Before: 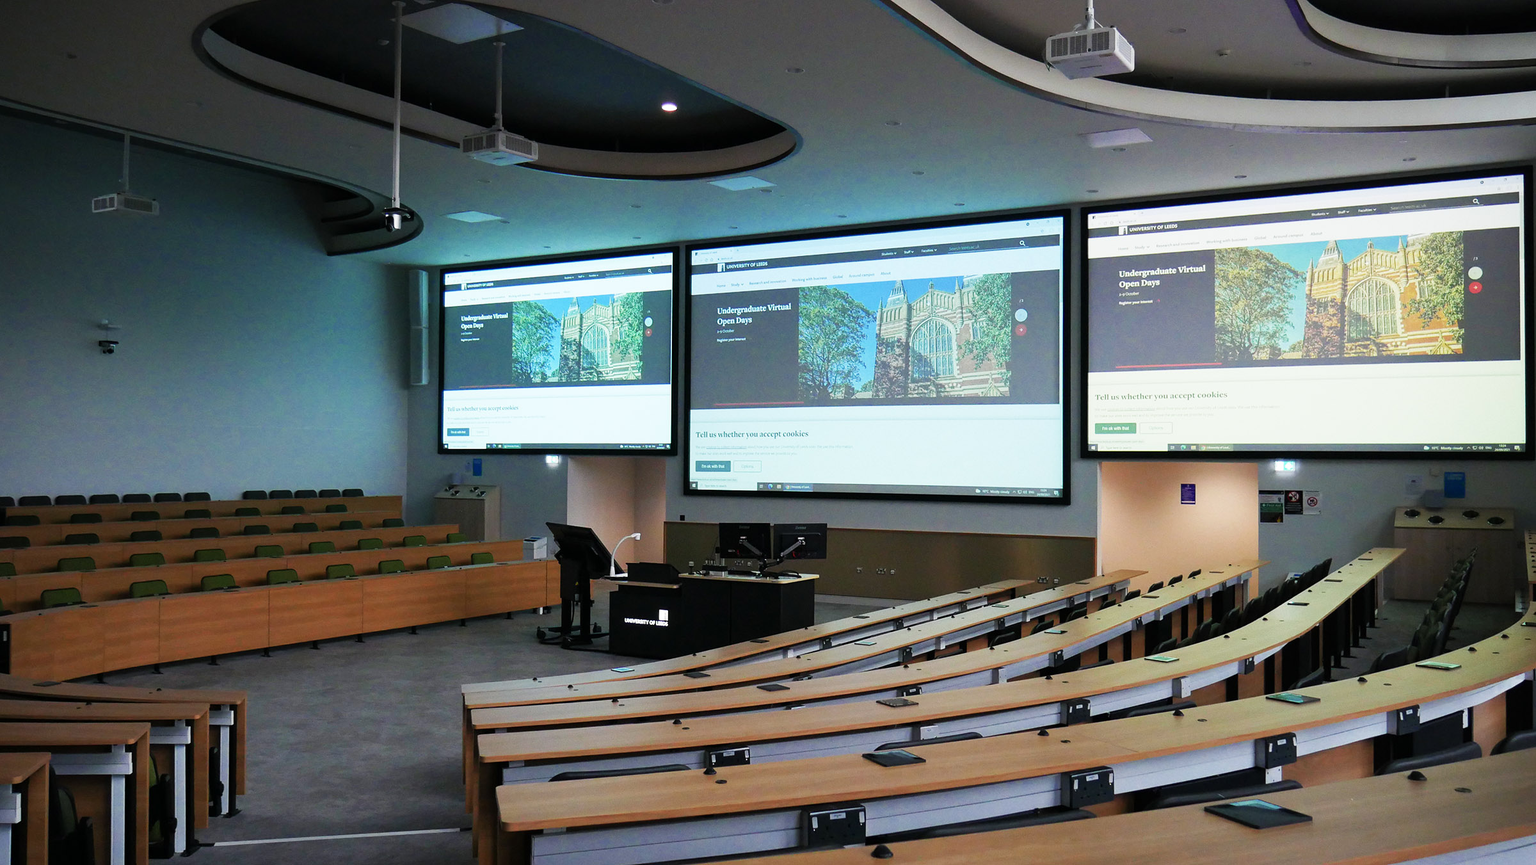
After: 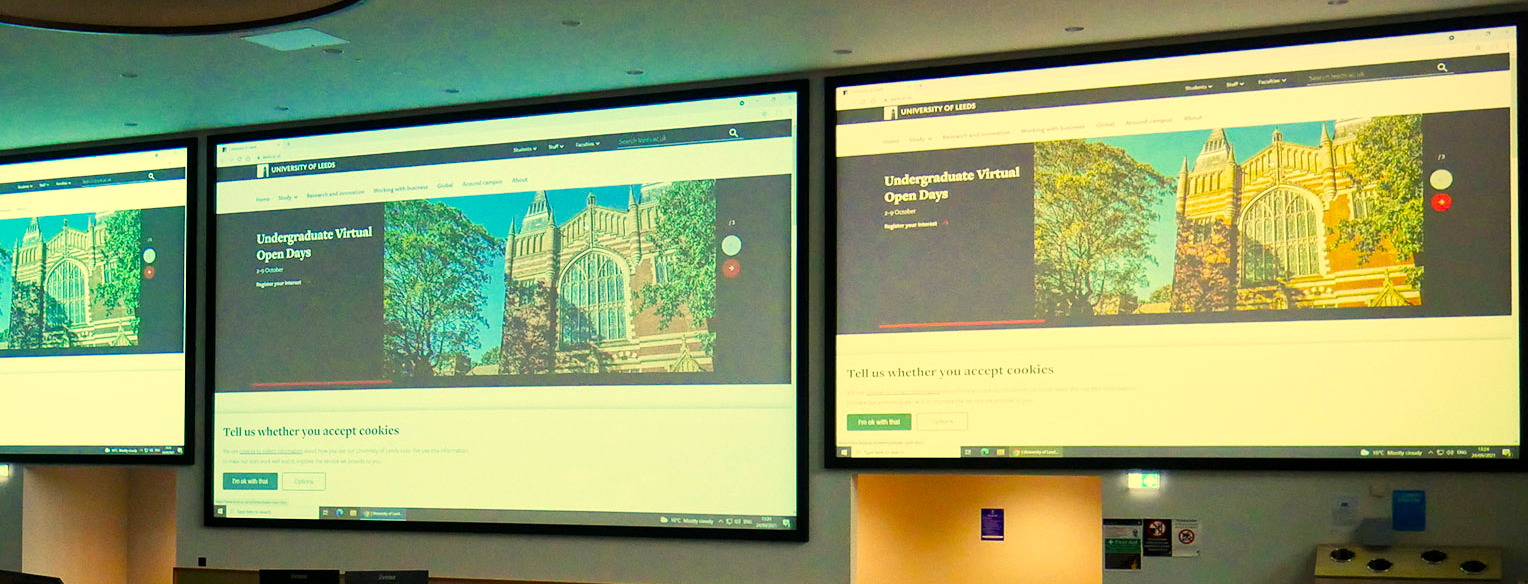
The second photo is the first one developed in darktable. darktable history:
color balance rgb: linear chroma grading › global chroma 15%, perceptual saturation grading › global saturation 30%
local contrast: mode bilateral grid, contrast 20, coarseness 50, detail 132%, midtone range 0.2
white balance: red 1.08, blue 0.791
crop: left 36.005%, top 18.293%, right 0.31%, bottom 38.444%
